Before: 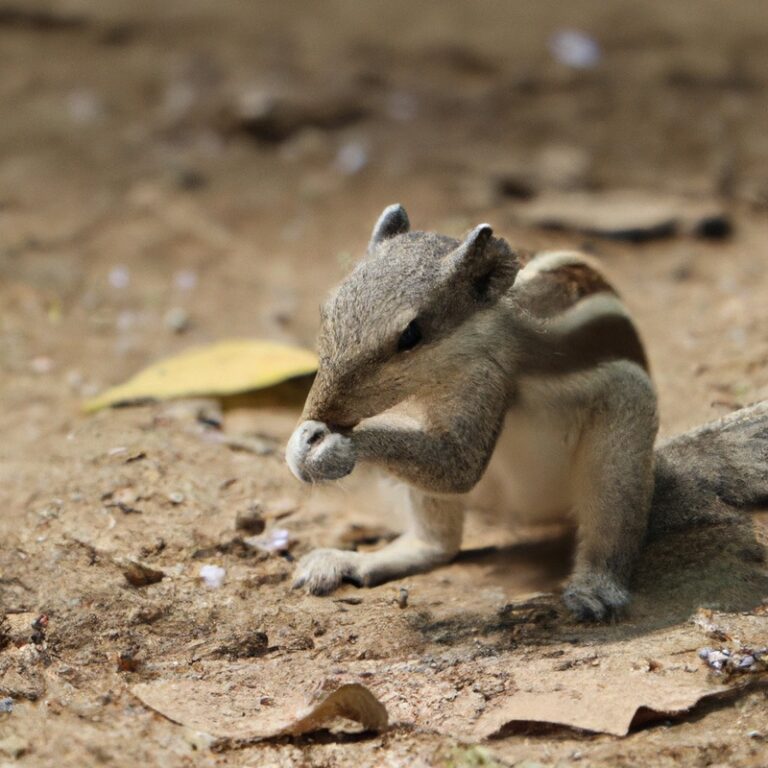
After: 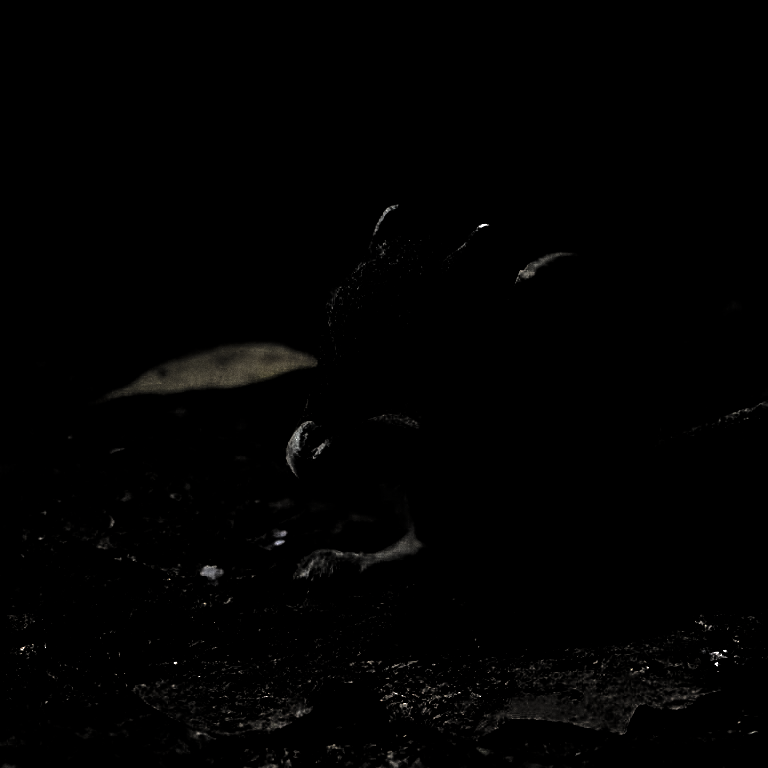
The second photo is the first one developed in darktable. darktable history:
local contrast: highlights 100%, shadows 100%, detail 120%, midtone range 0.2
shadows and highlights: shadows 38.43, highlights -74.54
tone equalizer: on, module defaults
levels: levels [0.721, 0.937, 0.997]
sharpen: on, module defaults
grain: coarseness 0.09 ISO
